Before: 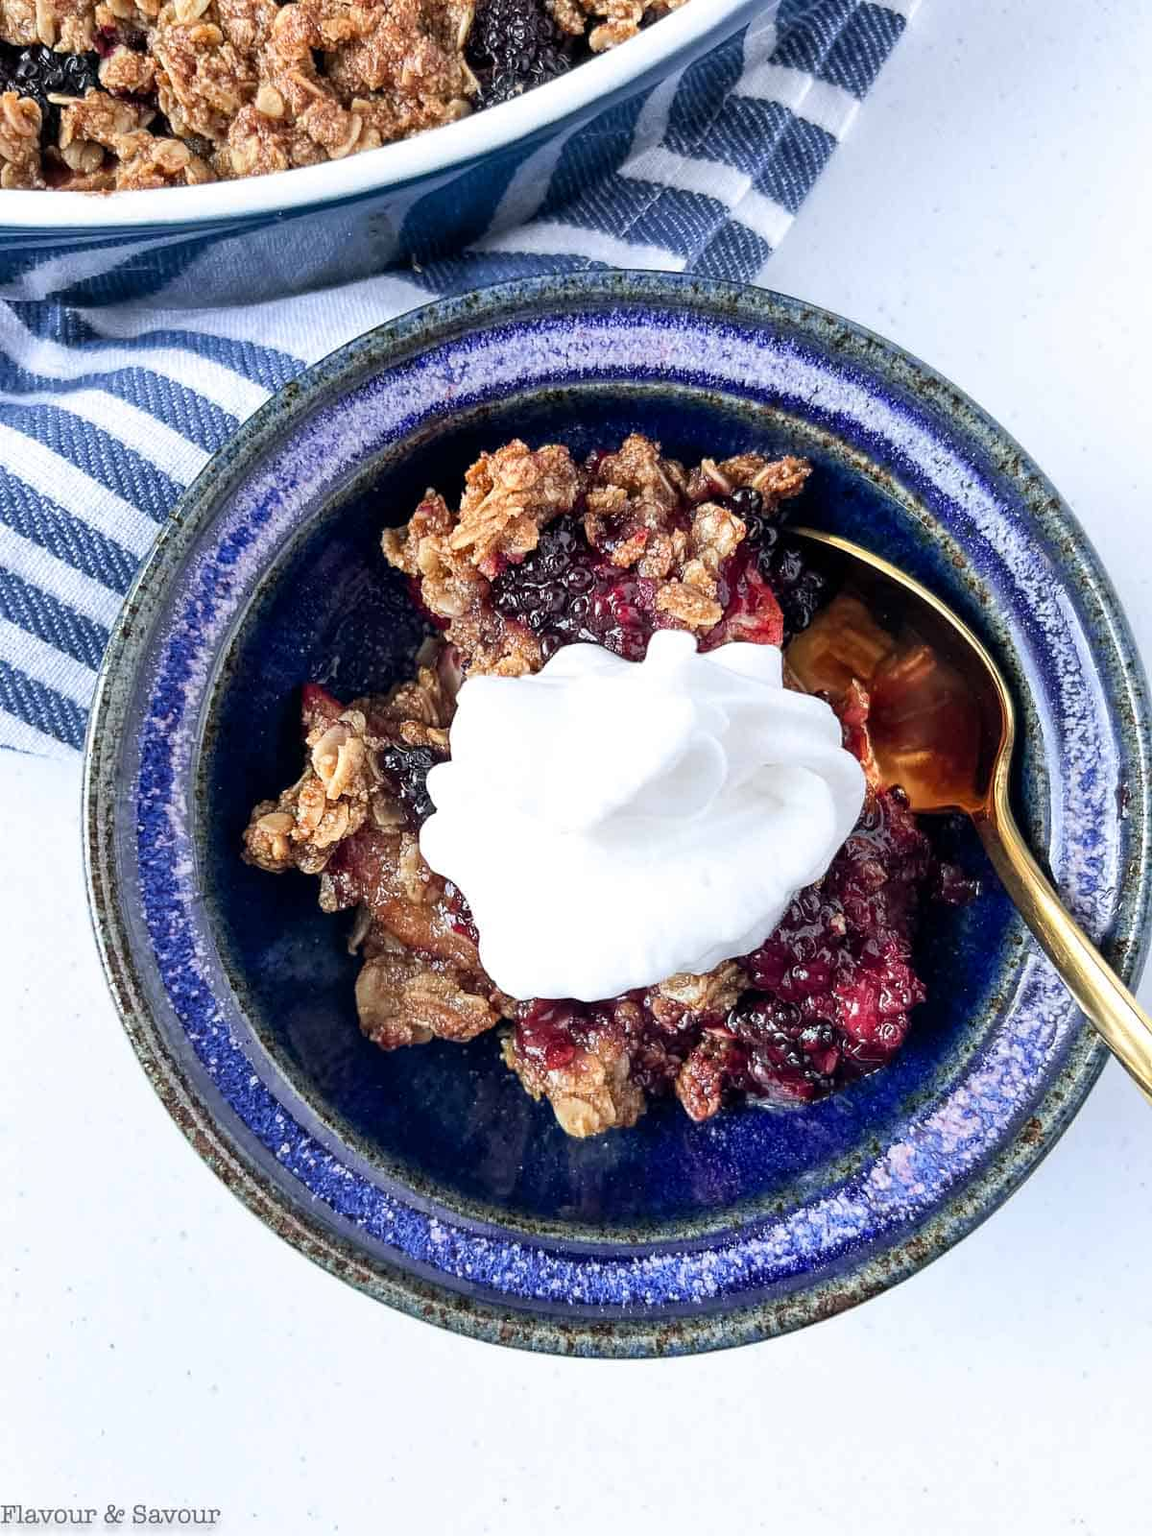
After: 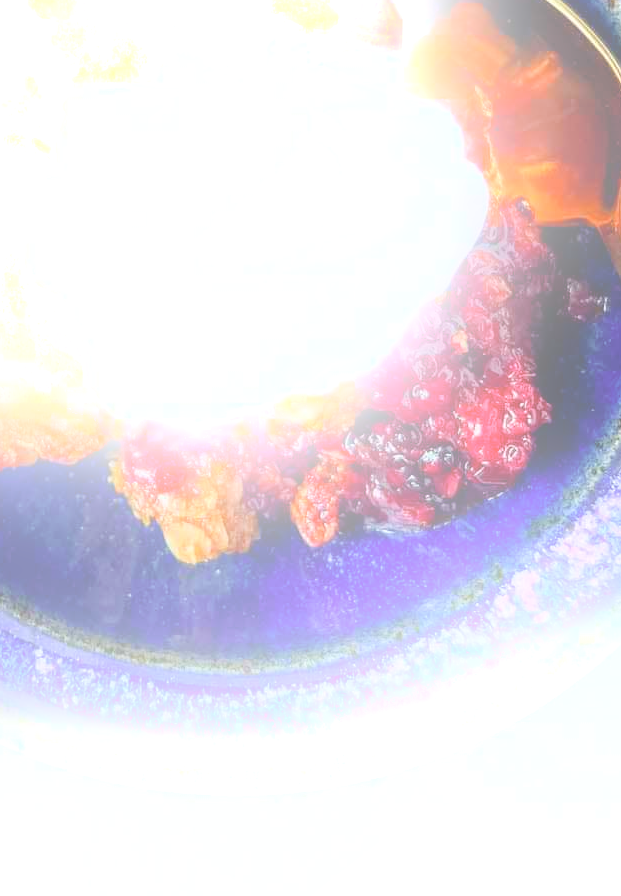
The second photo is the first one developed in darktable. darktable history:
bloom: size 25%, threshold 5%, strength 90%
crop: left 34.479%, top 38.822%, right 13.718%, bottom 5.172%
